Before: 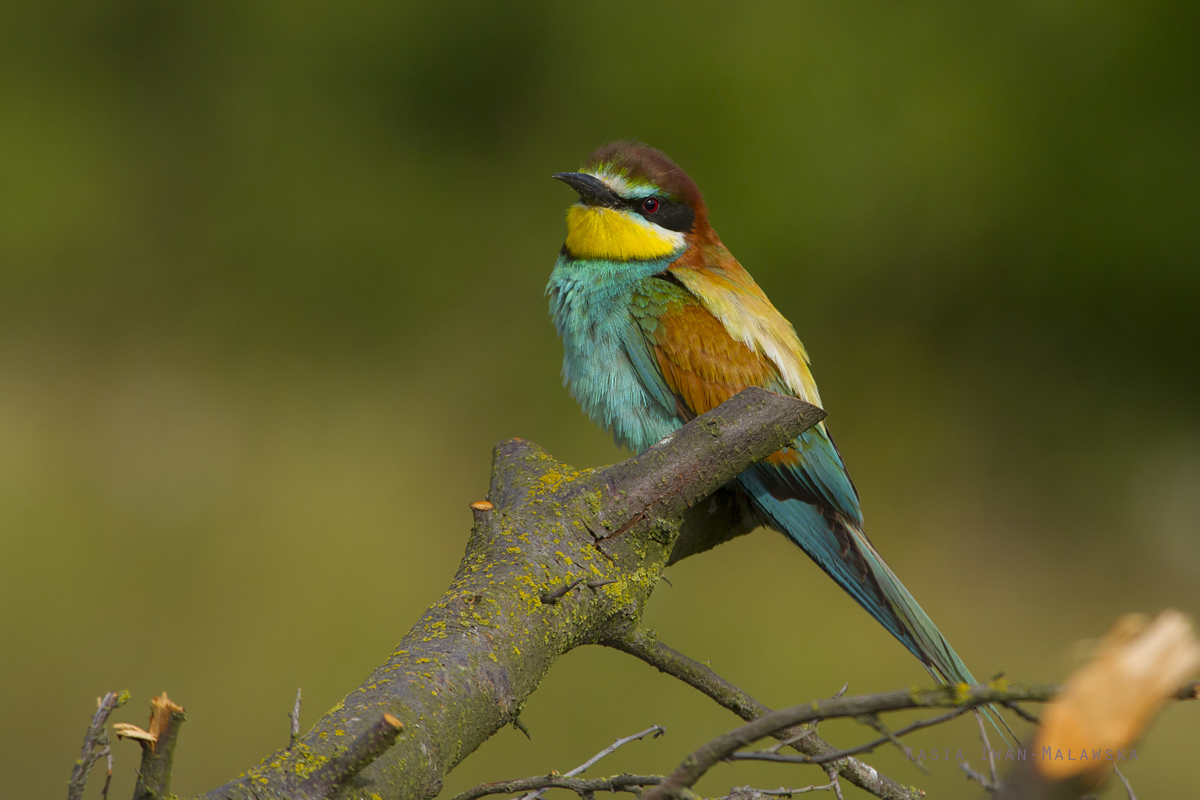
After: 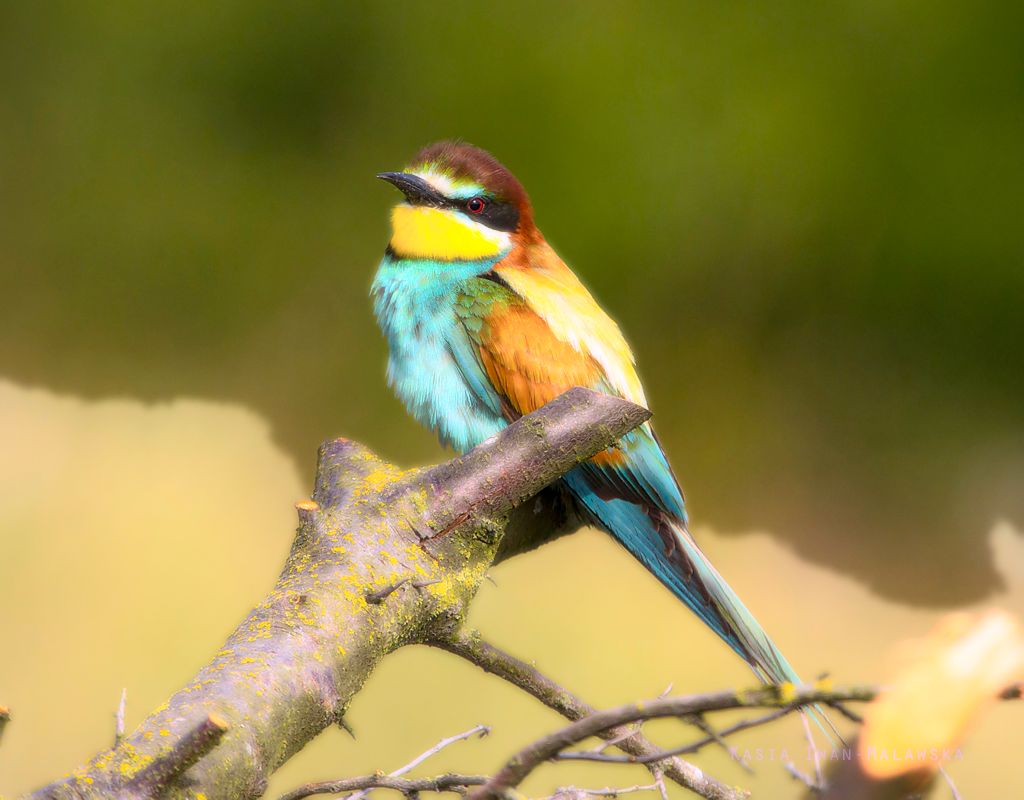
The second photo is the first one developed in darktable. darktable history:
crop and rotate: left 14.584%
shadows and highlights: on, module defaults
bloom: size 0%, threshold 54.82%, strength 8.31%
sharpen: radius 1
white balance: red 1.066, blue 1.119
base curve: curves: ch0 [(0, 0) (0.088, 0.125) (0.176, 0.251) (0.354, 0.501) (0.613, 0.749) (1, 0.877)], preserve colors none
